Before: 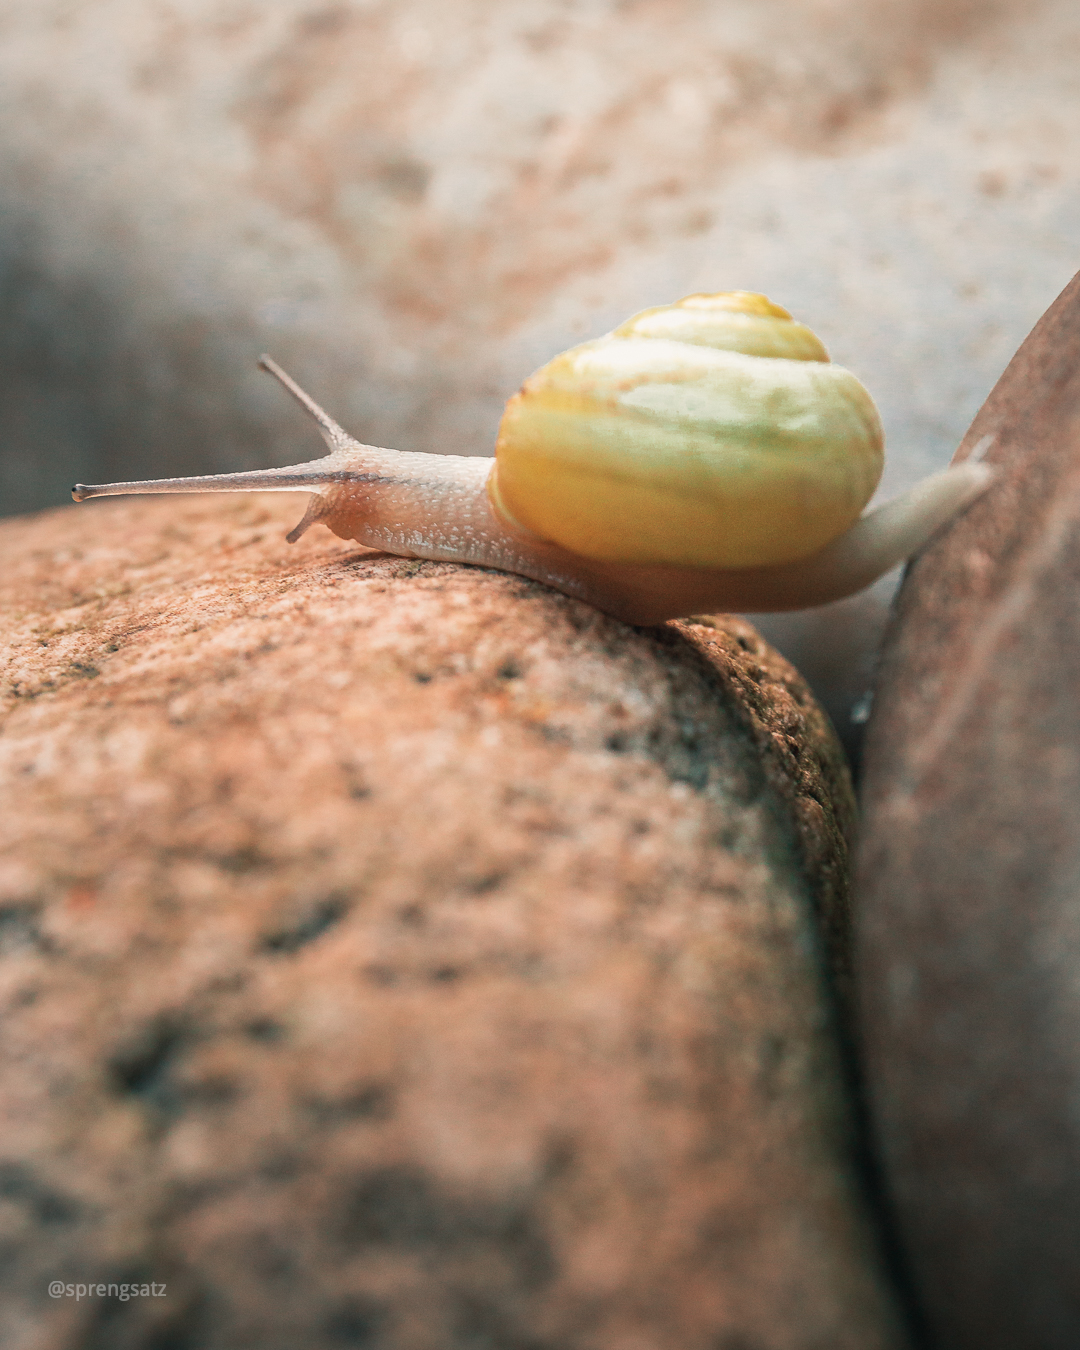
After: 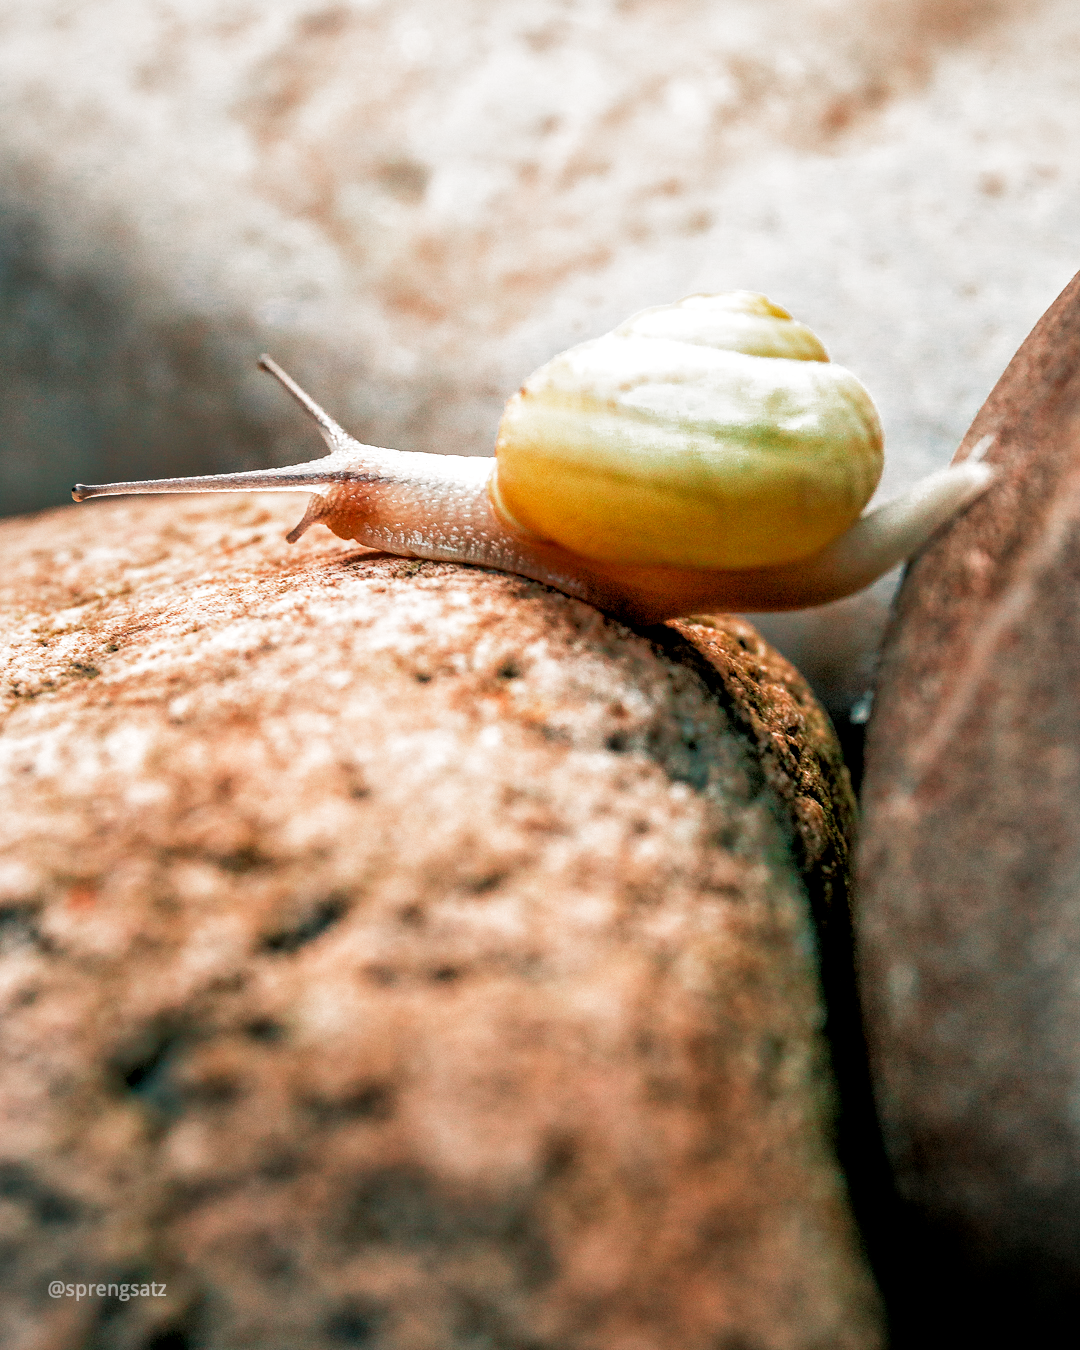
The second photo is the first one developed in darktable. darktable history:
filmic rgb: black relative exposure -6.43 EV, white relative exposure 2.42 EV, target white luminance 99.924%, hardness 5.28, latitude 0.945%, contrast 1.413, highlights saturation mix 3.23%, preserve chrominance no, color science v4 (2020), iterations of high-quality reconstruction 0, contrast in shadows soft
local contrast: on, module defaults
exposure: black level correction 0.007, compensate highlight preservation false
tone equalizer: -8 EV -0.534 EV, -7 EV -0.313 EV, -6 EV -0.083 EV, -5 EV 0.391 EV, -4 EV 0.978 EV, -3 EV 0.818 EV, -2 EV -0.013 EV, -1 EV 0.141 EV, +0 EV -0.019 EV
